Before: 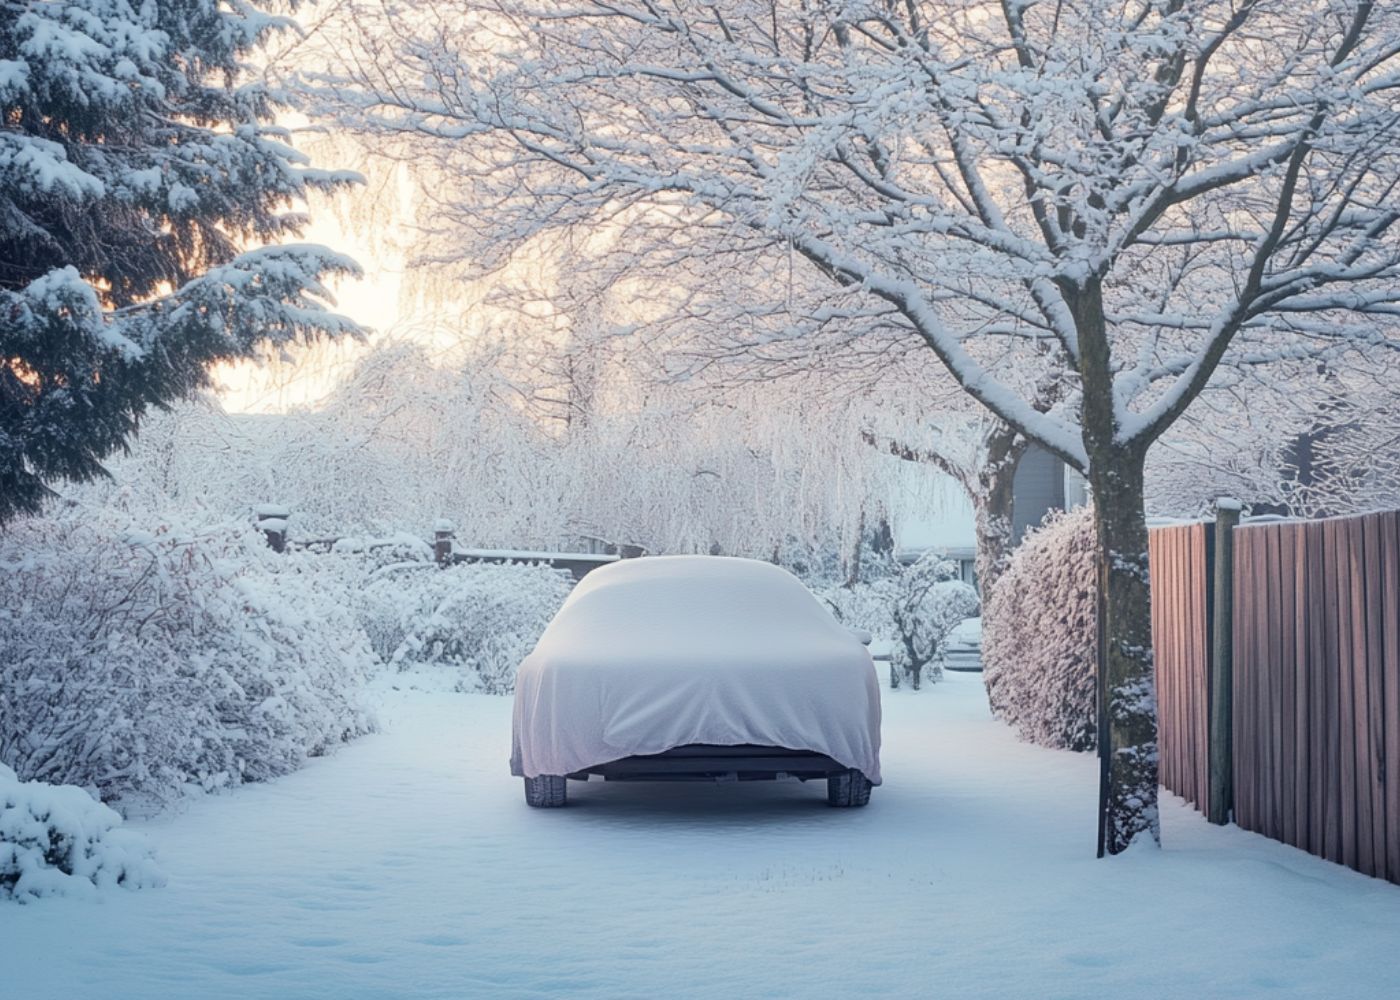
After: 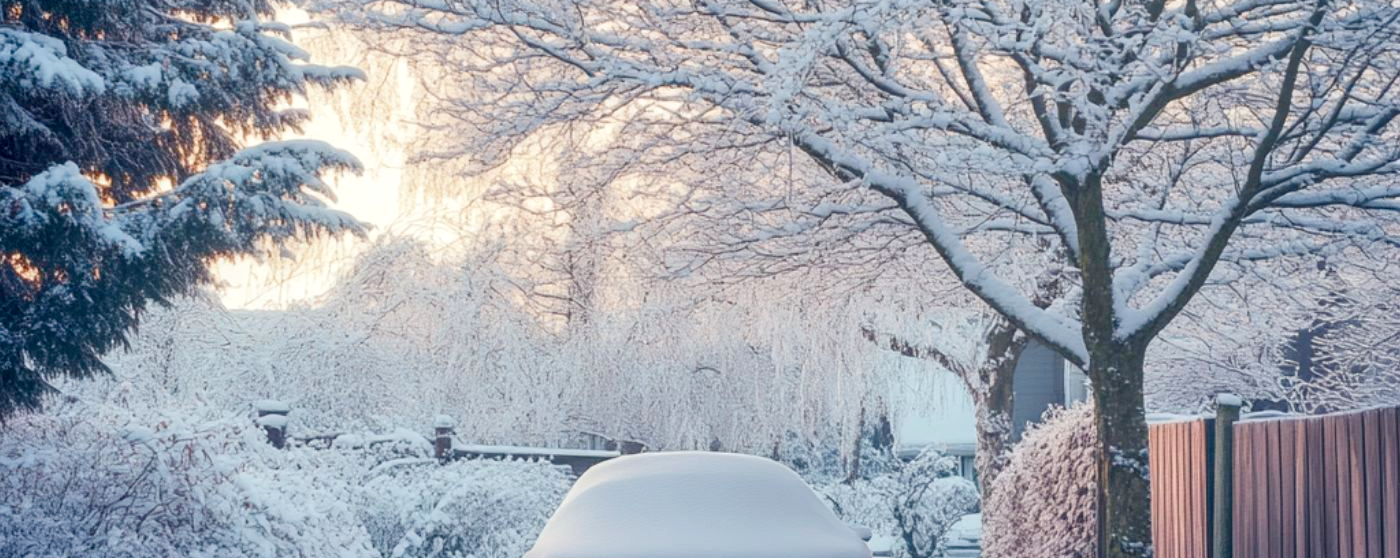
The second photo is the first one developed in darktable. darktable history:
crop and rotate: top 10.445%, bottom 33.747%
color balance rgb: perceptual saturation grading › global saturation 20%, perceptual saturation grading › highlights -24.733%, perceptual saturation grading › shadows 49.37%, perceptual brilliance grading › global brilliance 2.373%, perceptual brilliance grading › highlights -3.77%, global vibrance 20%
local contrast: on, module defaults
